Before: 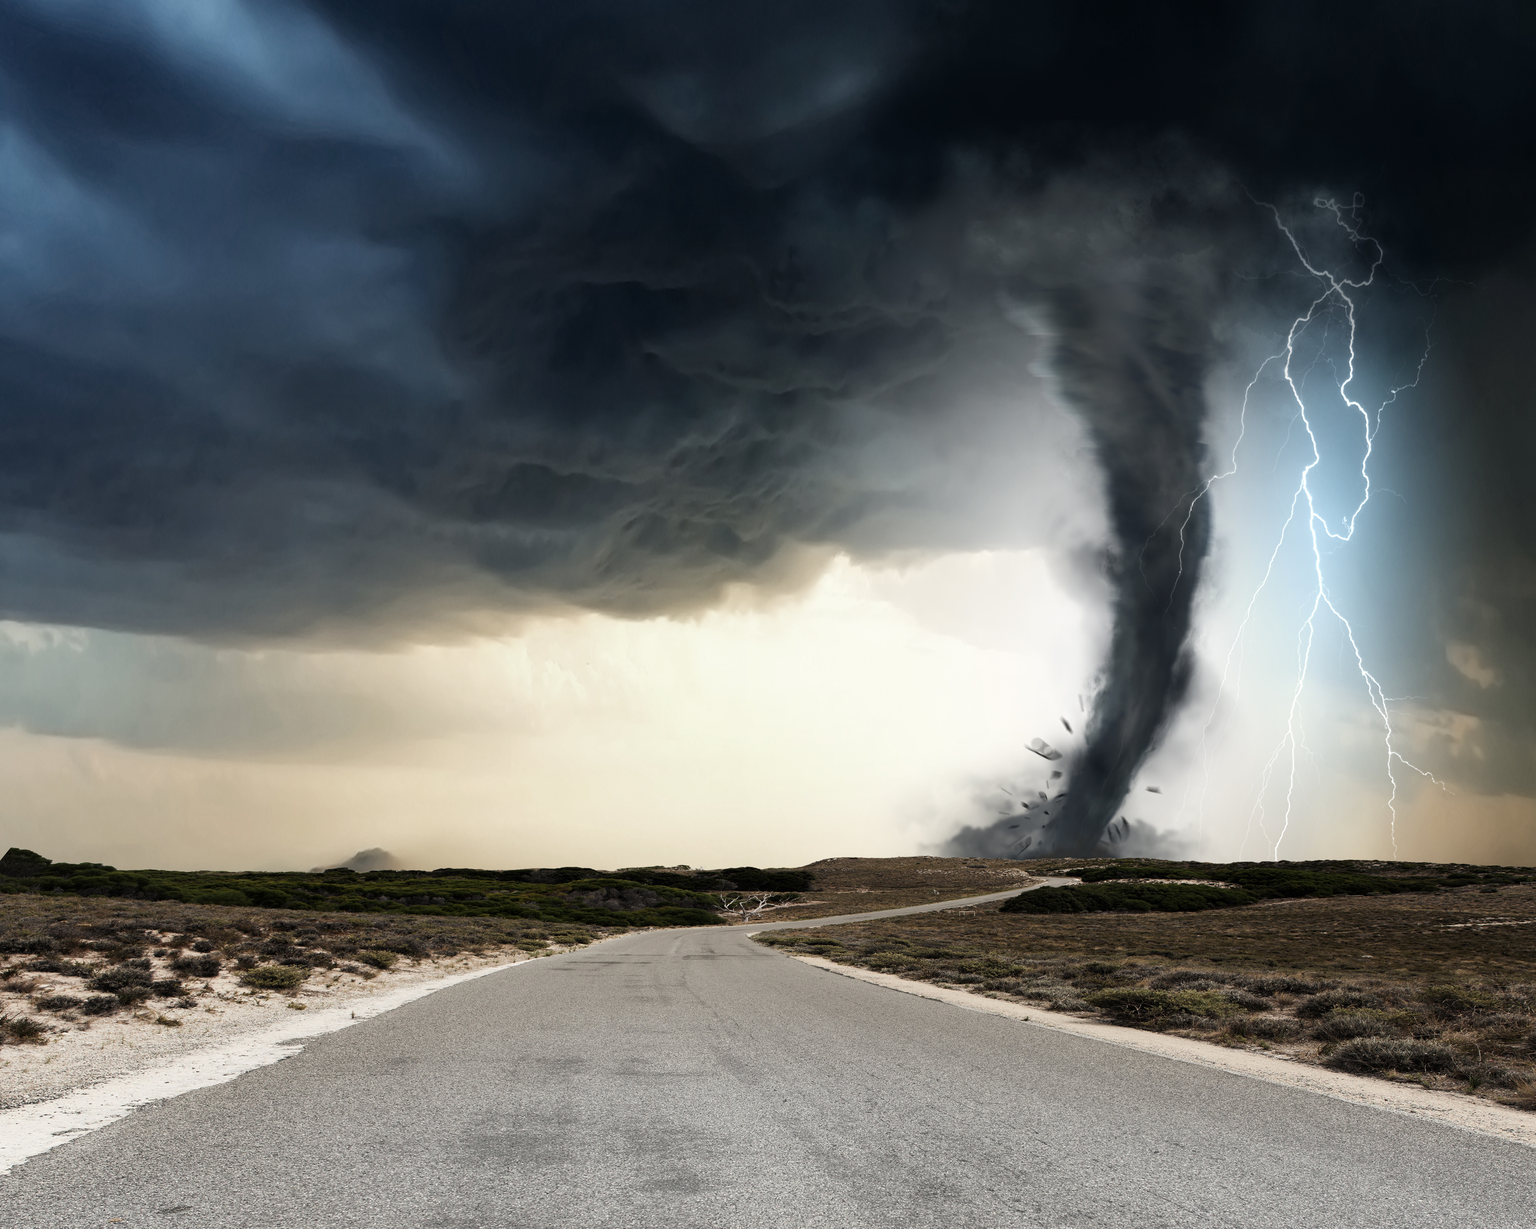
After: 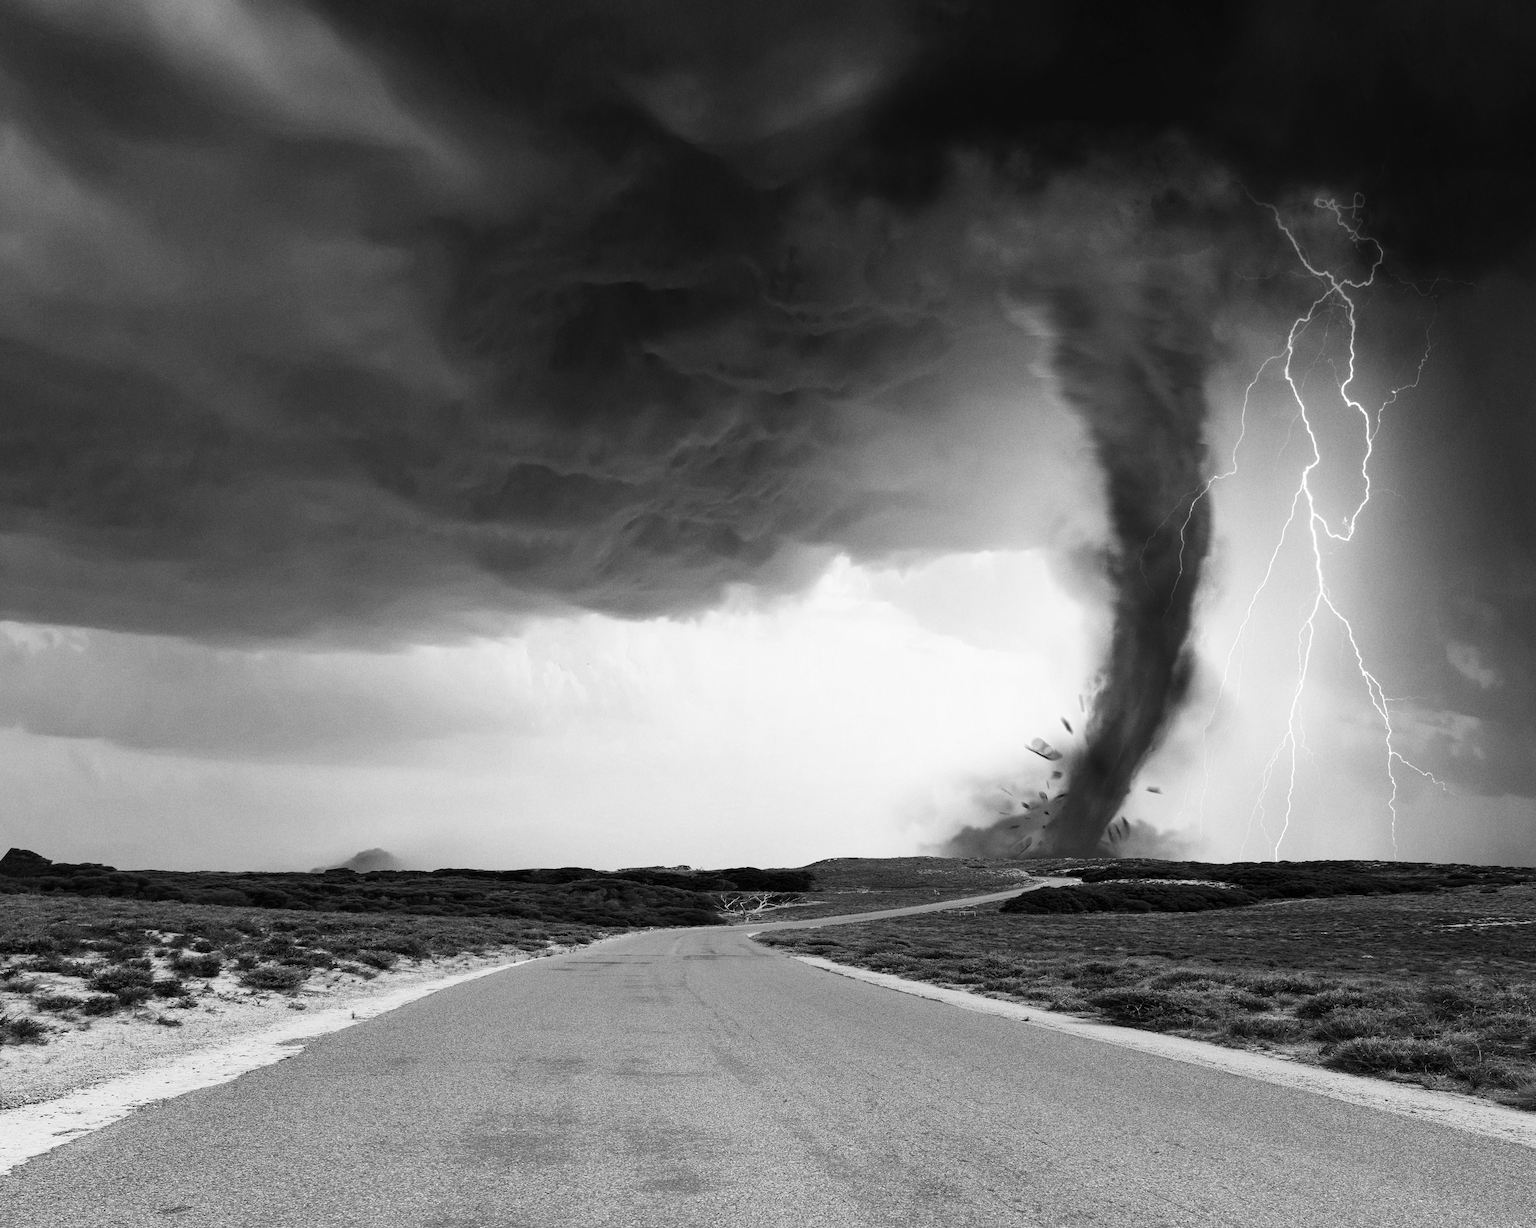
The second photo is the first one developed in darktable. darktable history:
monochrome: on, module defaults
shadows and highlights: radius 125.46, shadows 30.51, highlights -30.51, low approximation 0.01, soften with gaussian
grain: coarseness 0.47 ISO
